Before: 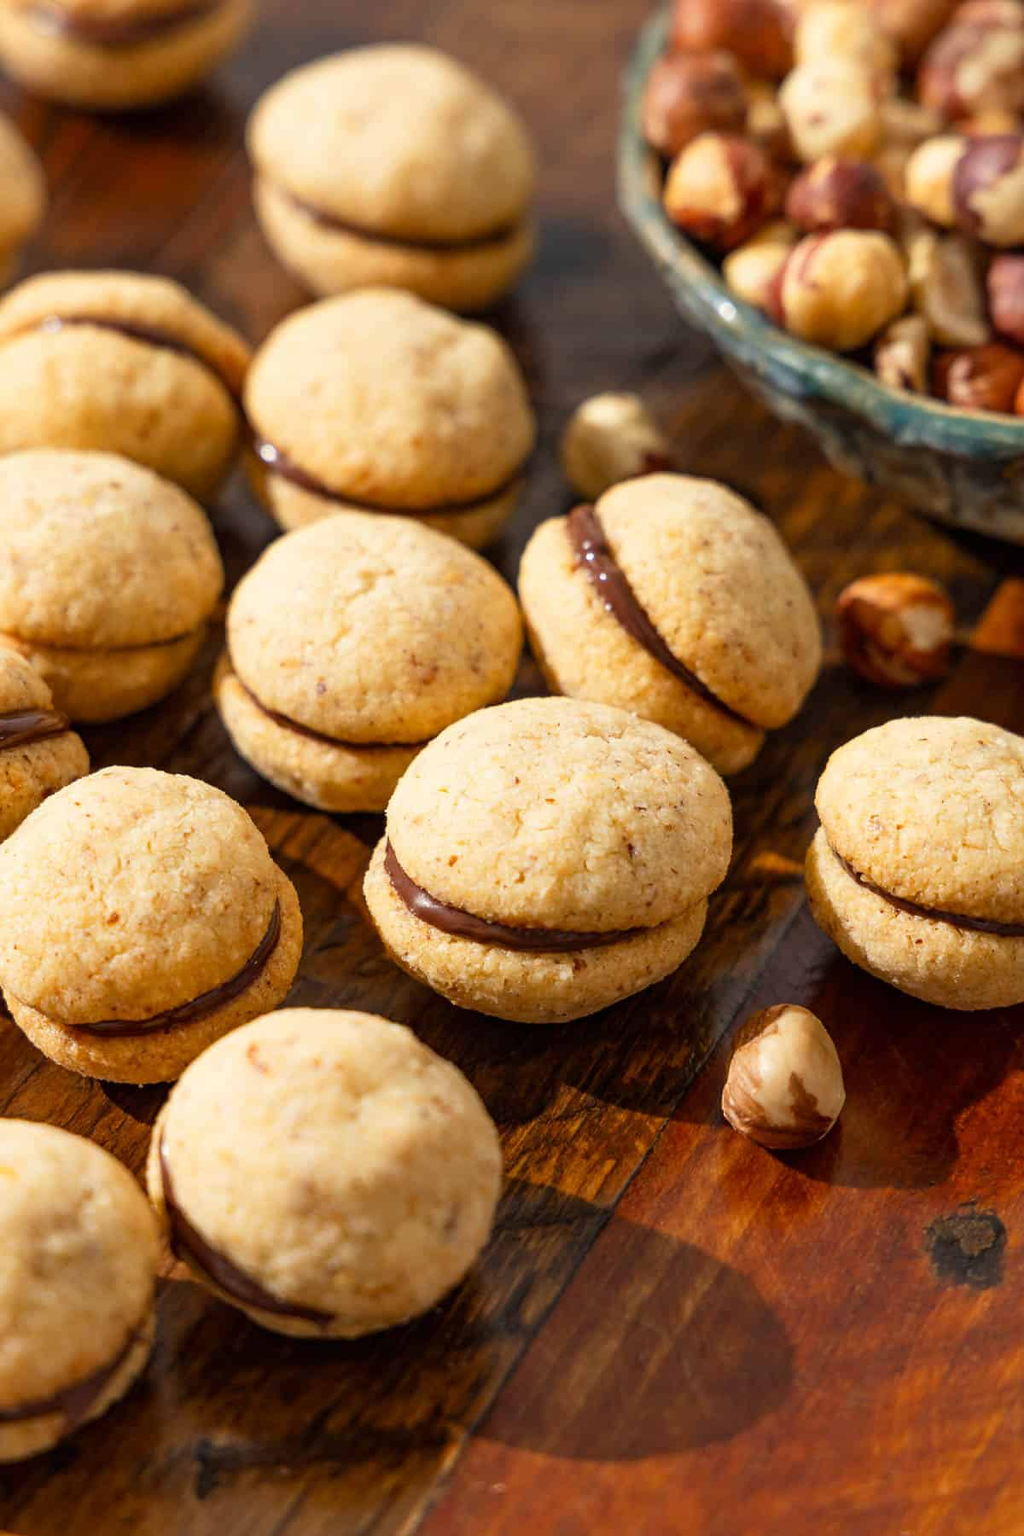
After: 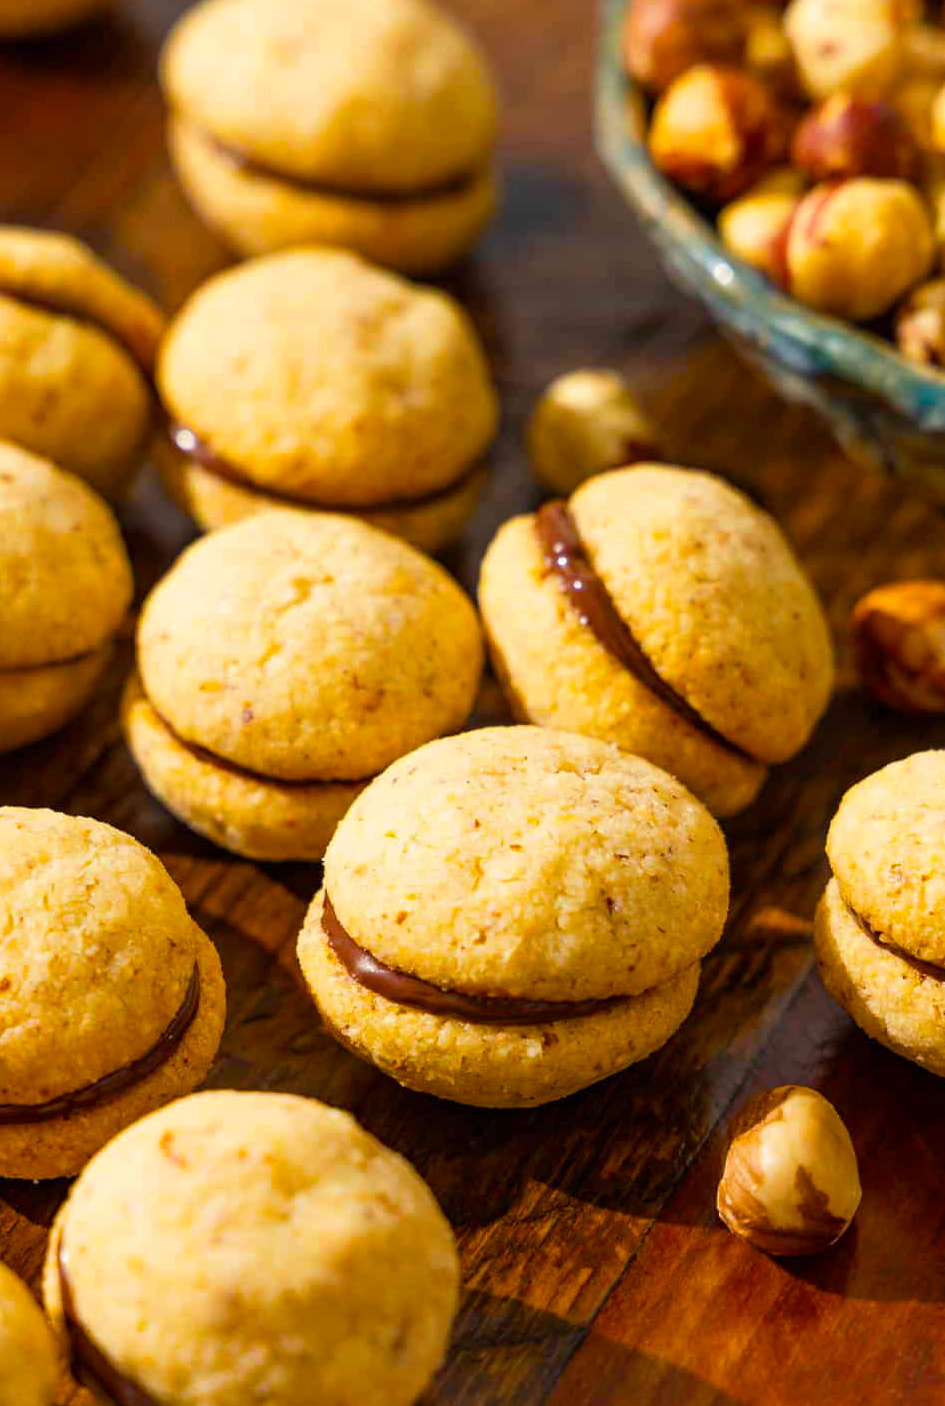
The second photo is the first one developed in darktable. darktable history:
color balance rgb: linear chroma grading › global chroma 15%, perceptual saturation grading › global saturation 30%
crop and rotate: left 10.77%, top 5.1%, right 10.41%, bottom 16.76%
